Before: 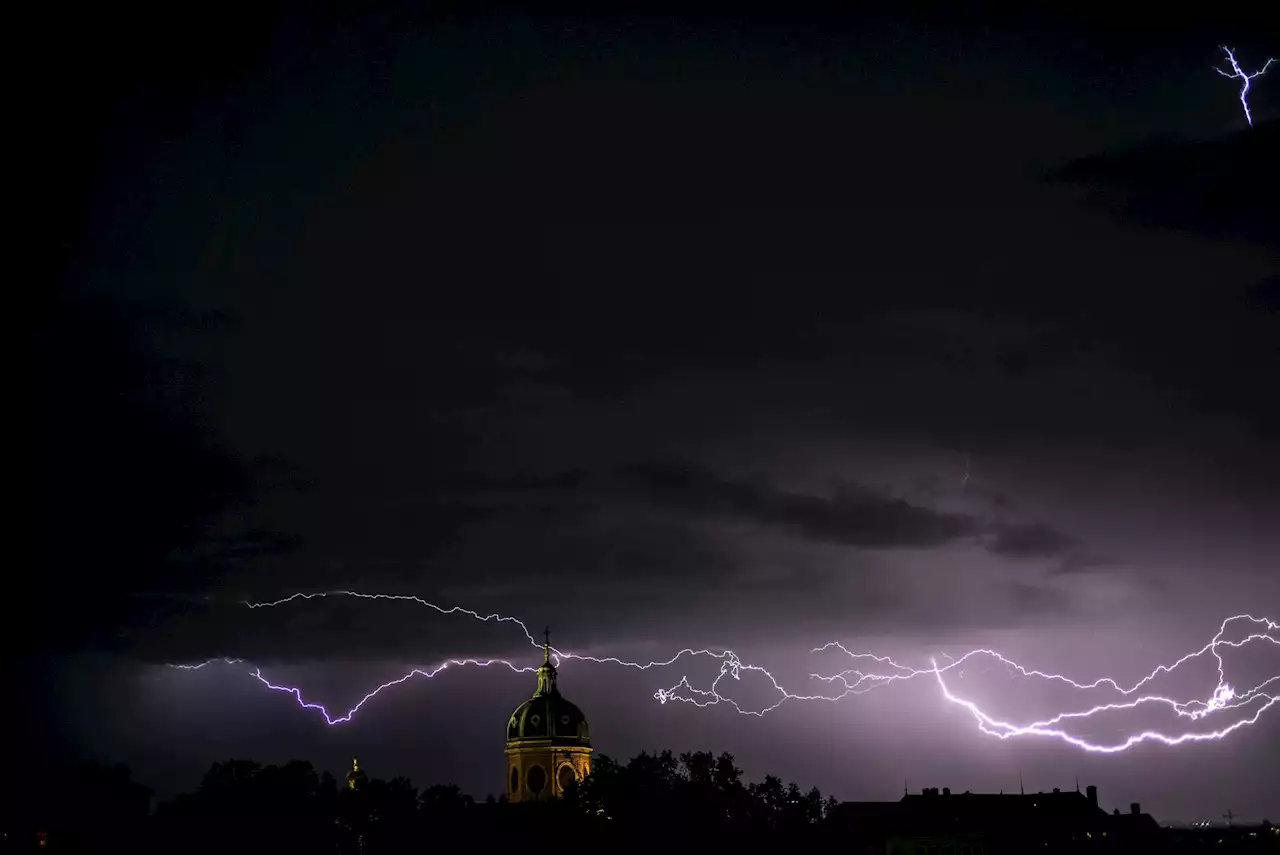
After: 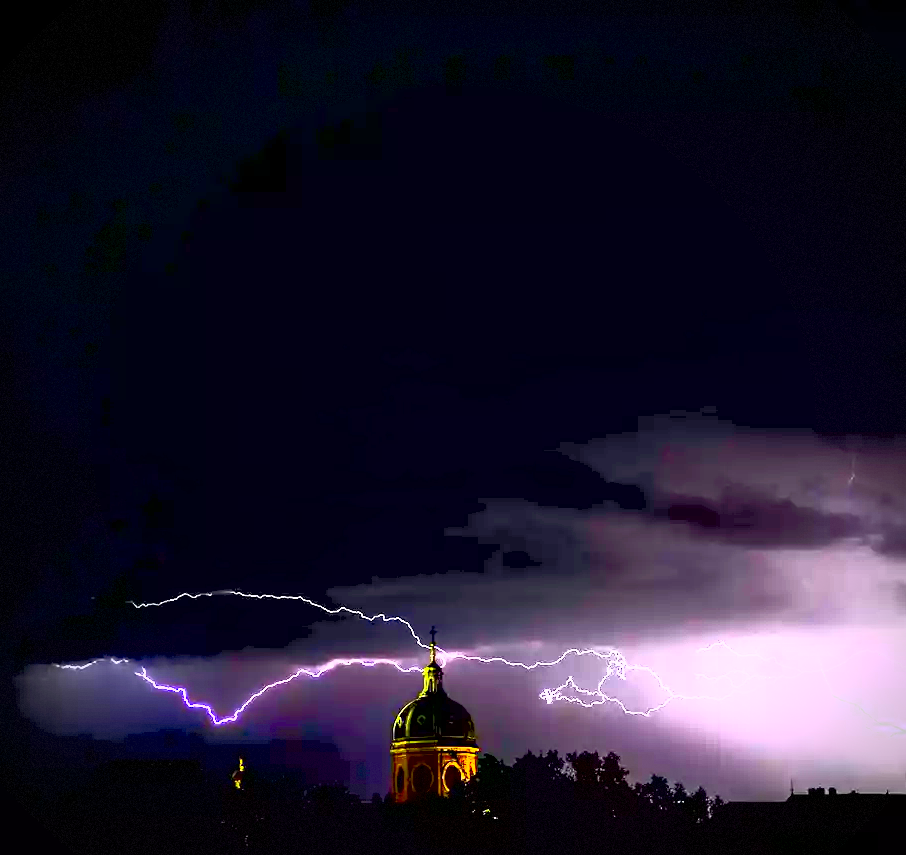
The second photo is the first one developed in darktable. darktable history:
contrast brightness saturation: contrast 0.99, brightness 0.993, saturation 0.981
crop and rotate: left 8.963%, right 20.243%
exposure: black level correction 0.01, exposure 1 EV, compensate highlight preservation false
vignetting: automatic ratio true, dithering 8-bit output
